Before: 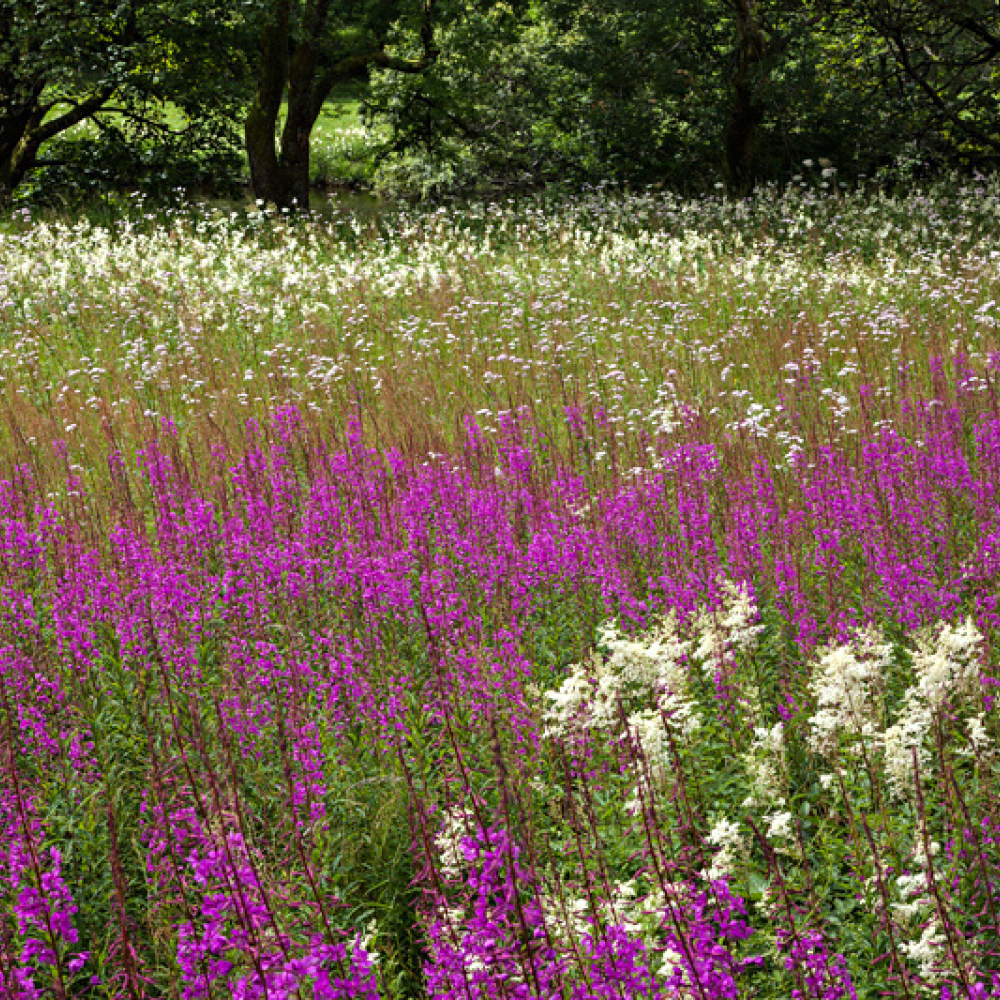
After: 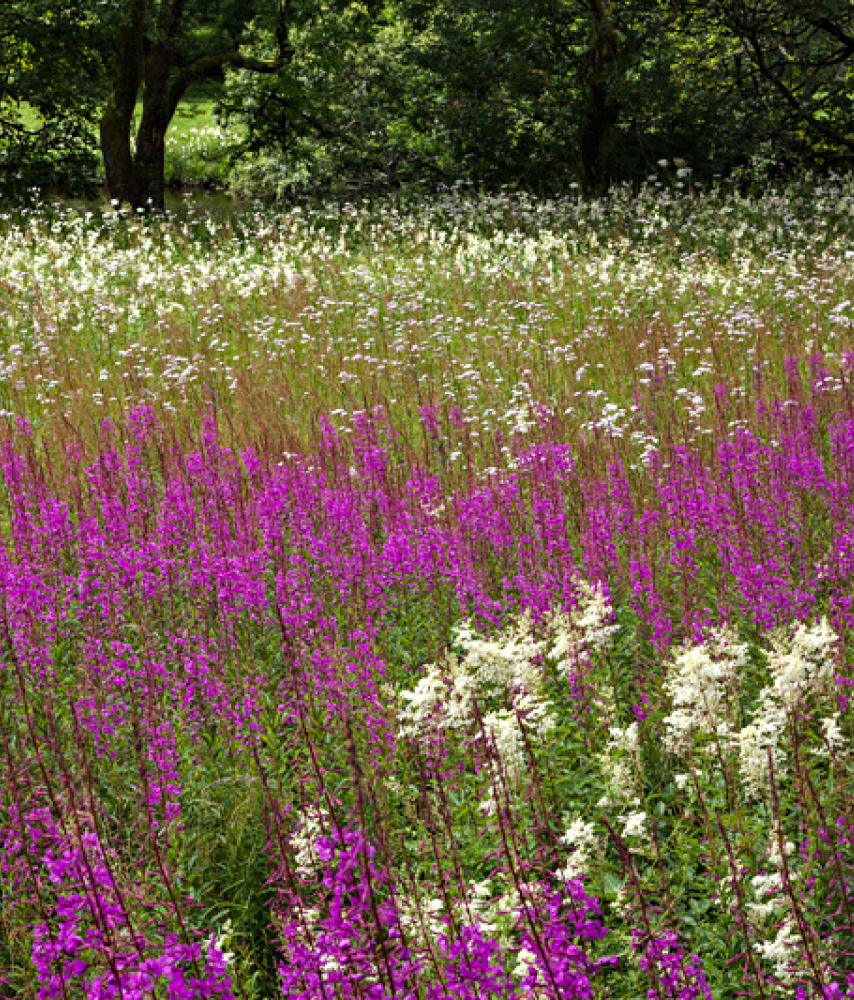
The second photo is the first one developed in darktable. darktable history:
crop and rotate: left 14.584%
haze removal: compatibility mode true, adaptive false
